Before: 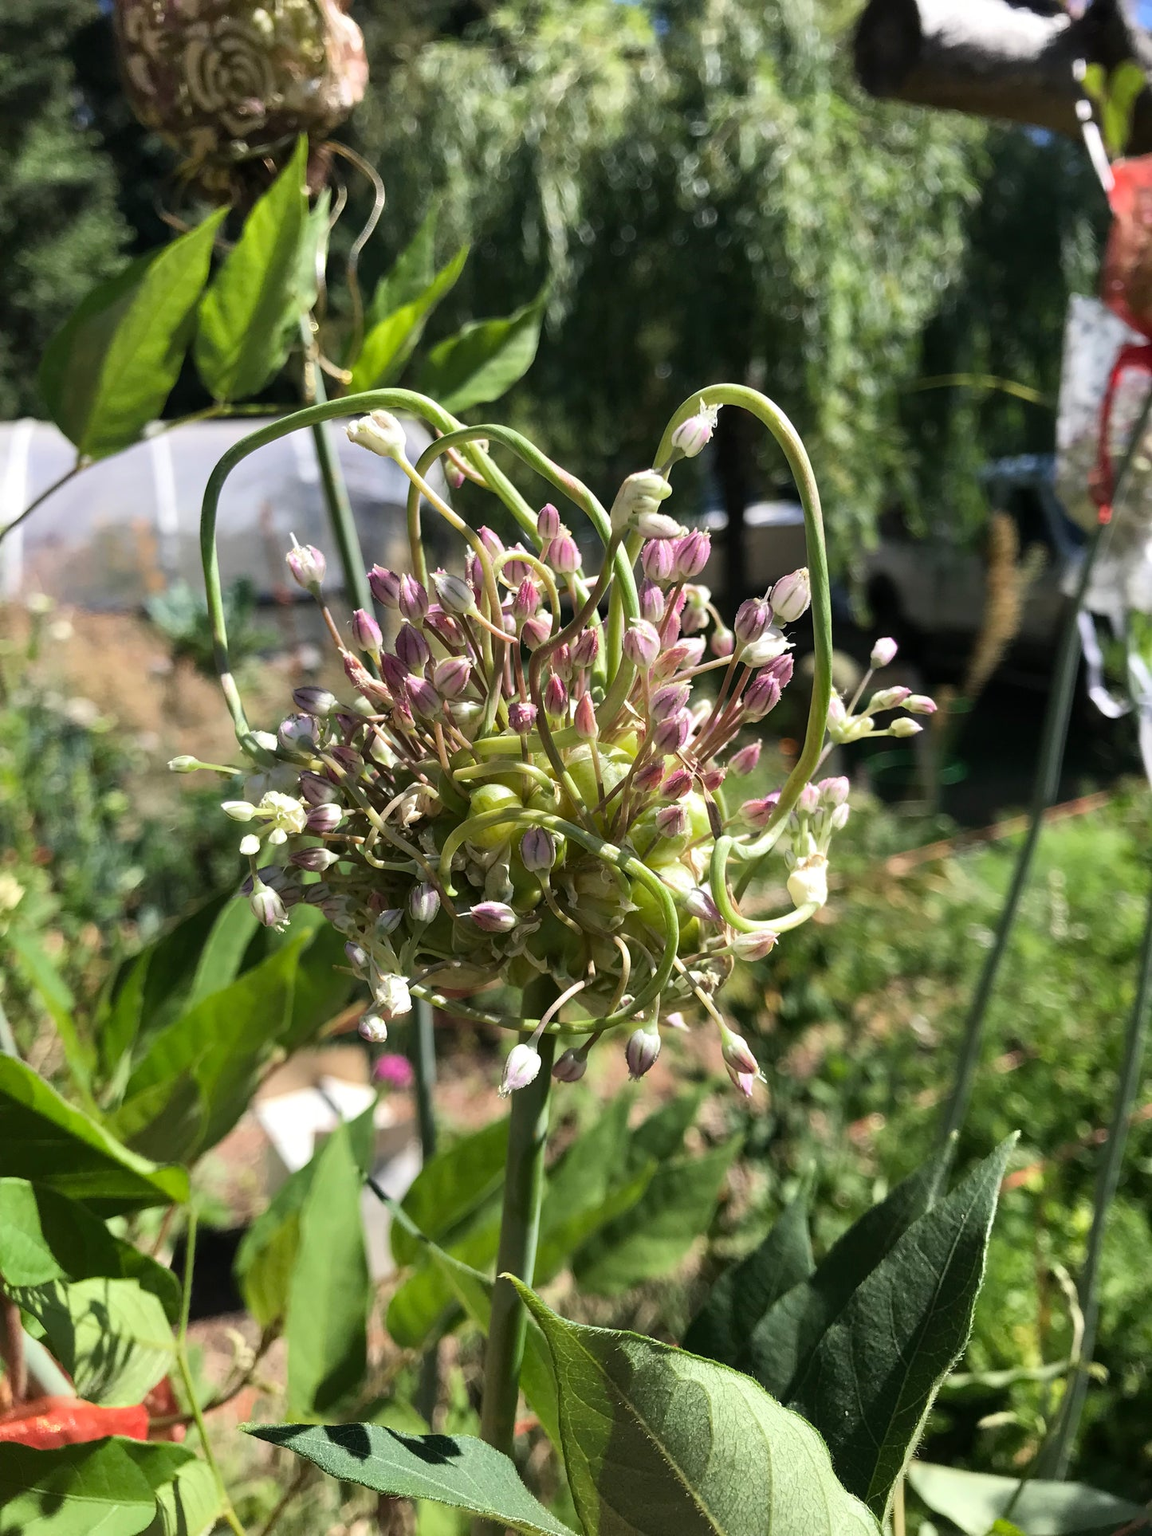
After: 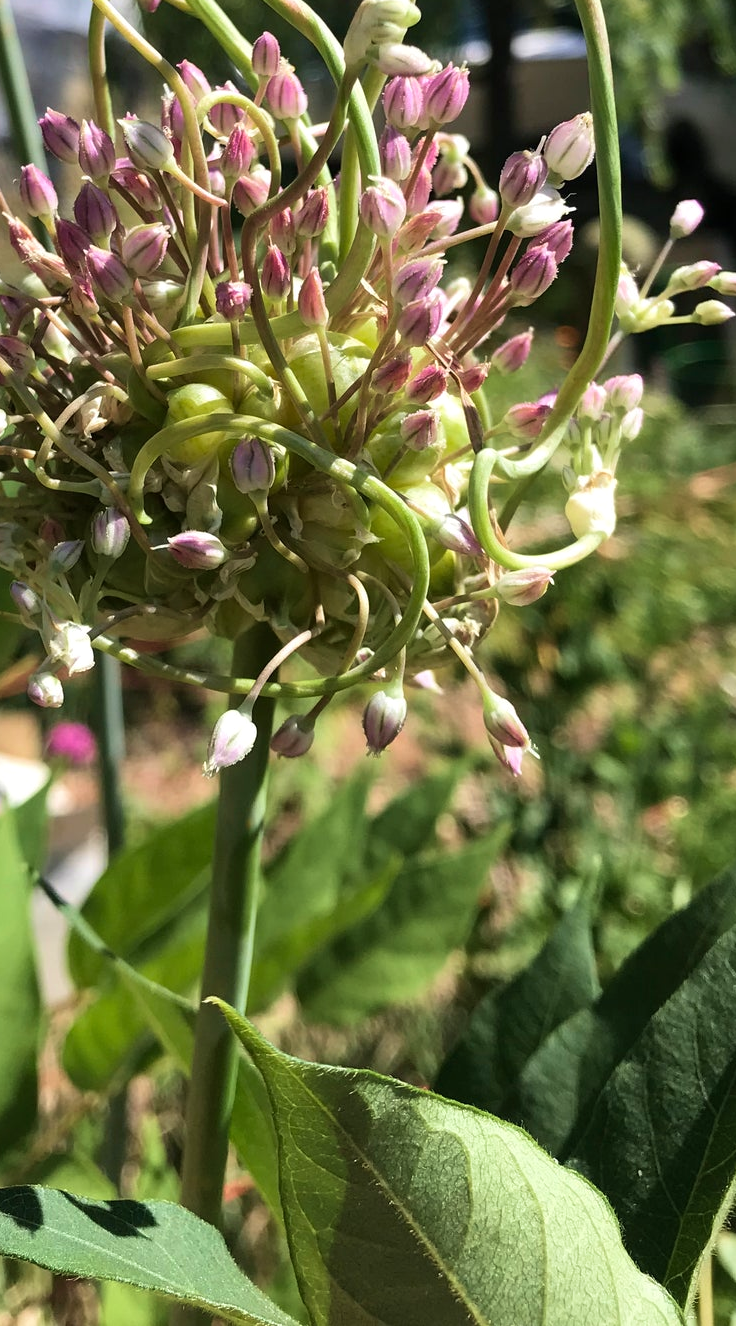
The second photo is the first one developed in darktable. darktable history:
velvia: on, module defaults
tone equalizer: on, module defaults
crop and rotate: left 29.237%, top 31.152%, right 19.807%
